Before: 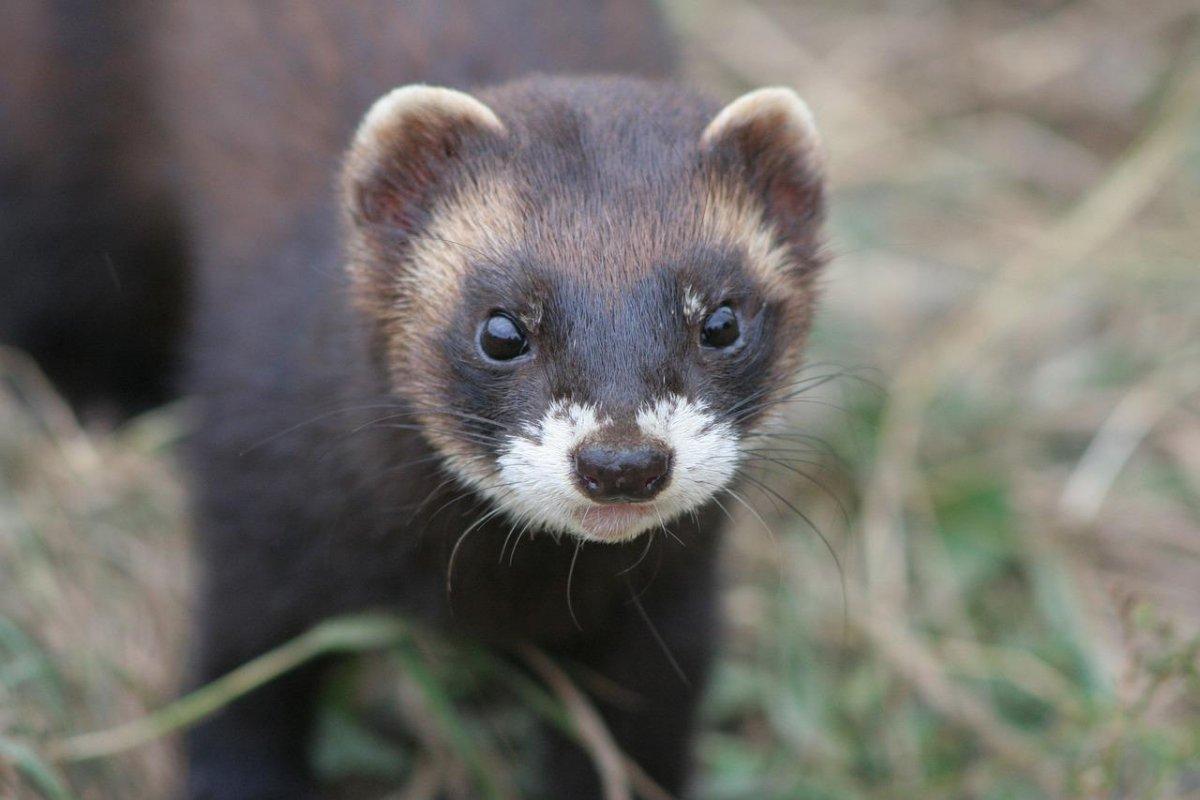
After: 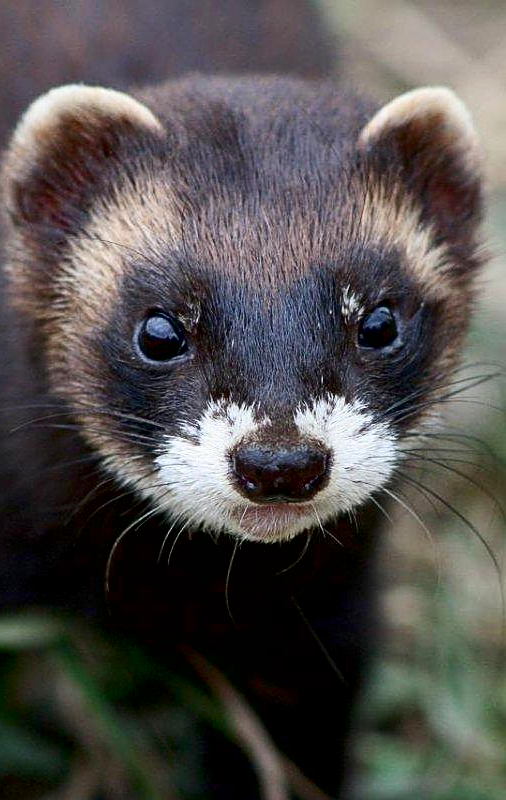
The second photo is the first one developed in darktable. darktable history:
crop: left 28.583%, right 29.231%
exposure: black level correction 0.016, exposure -0.009 EV, compensate highlight preservation false
sharpen: amount 0.6
contrast brightness saturation: contrast 0.2, brightness -0.11, saturation 0.1
white balance: emerald 1
